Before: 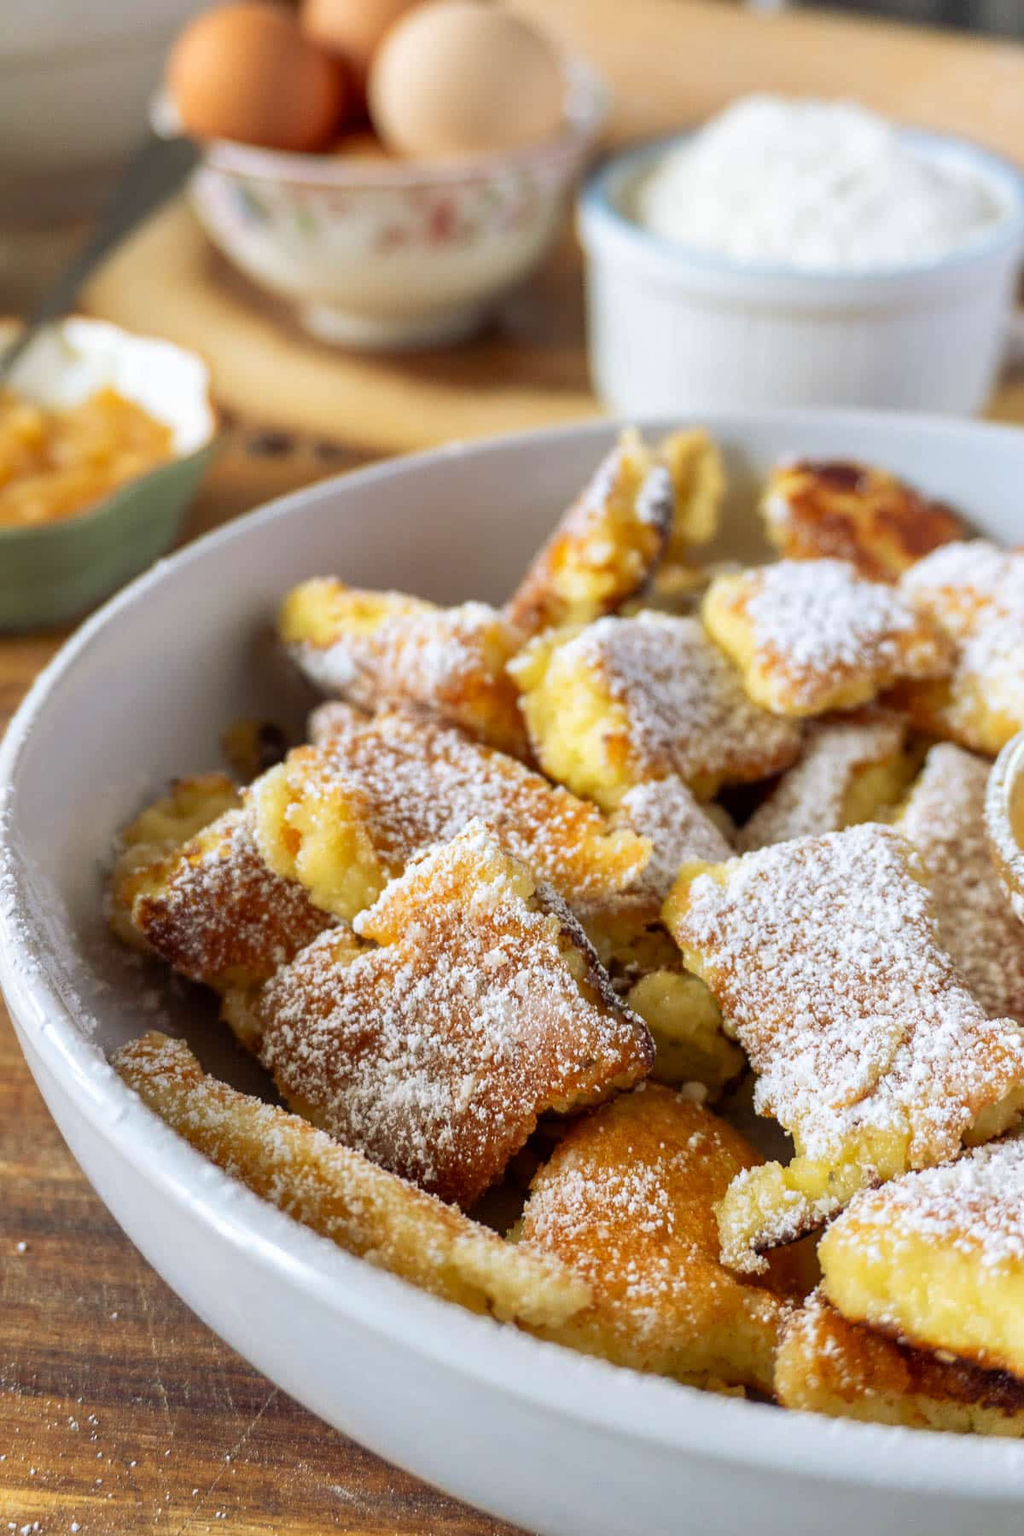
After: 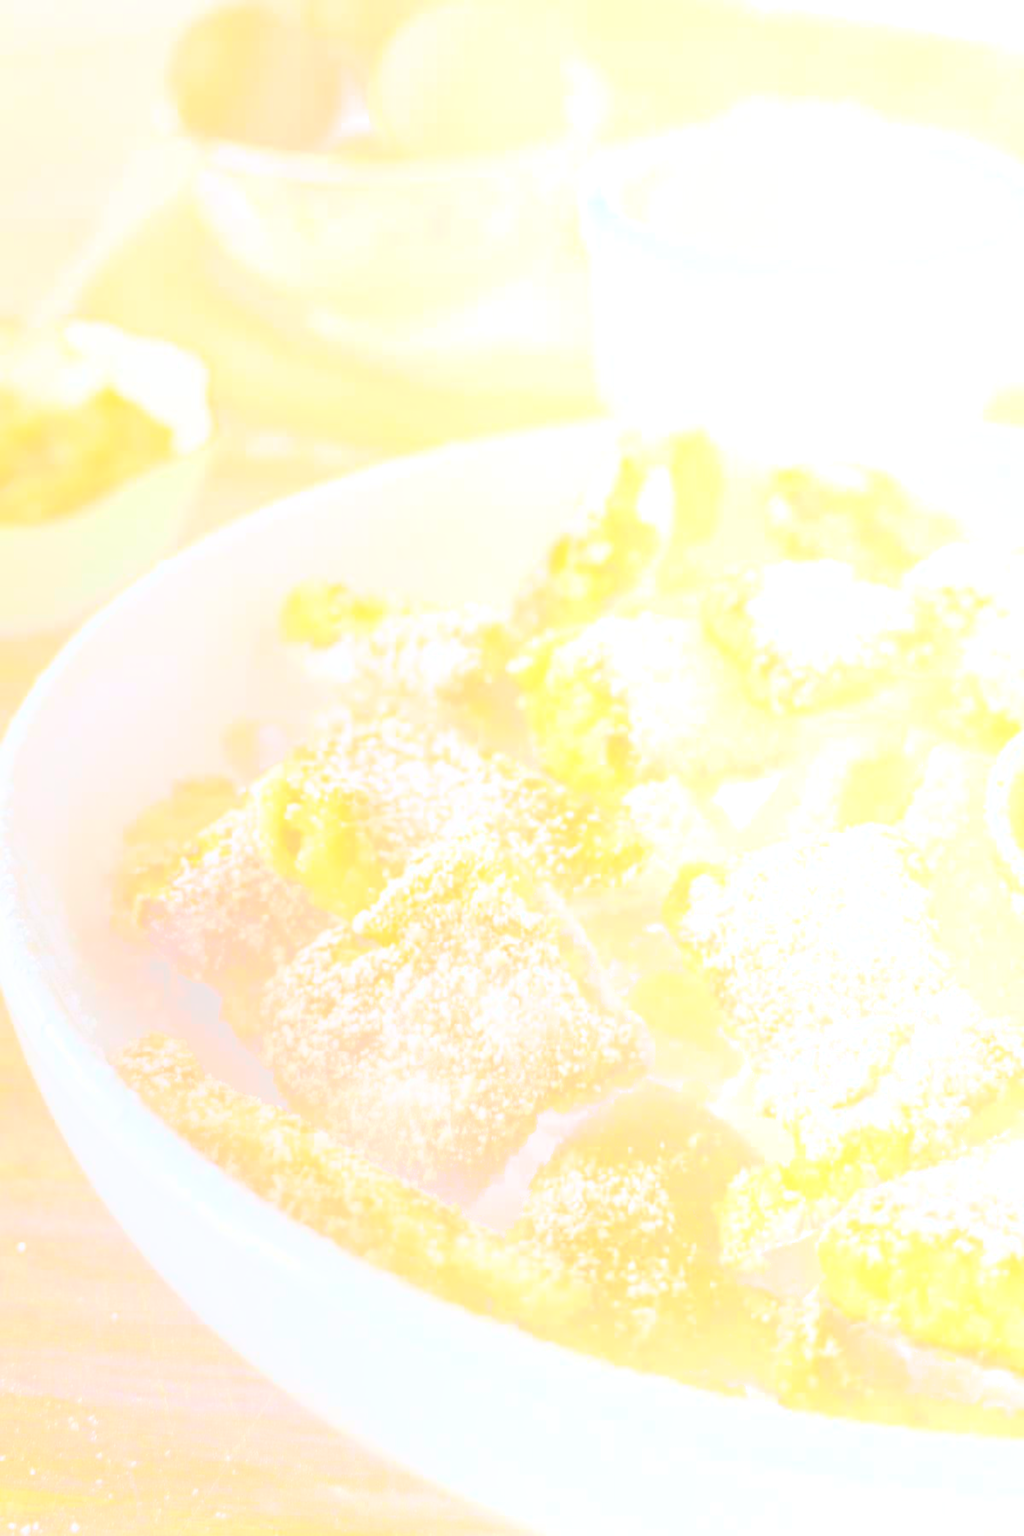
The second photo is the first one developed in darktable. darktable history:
color calibration: x 0.342, y 0.356, temperature 5122 K
bloom: size 70%, threshold 25%, strength 70%
